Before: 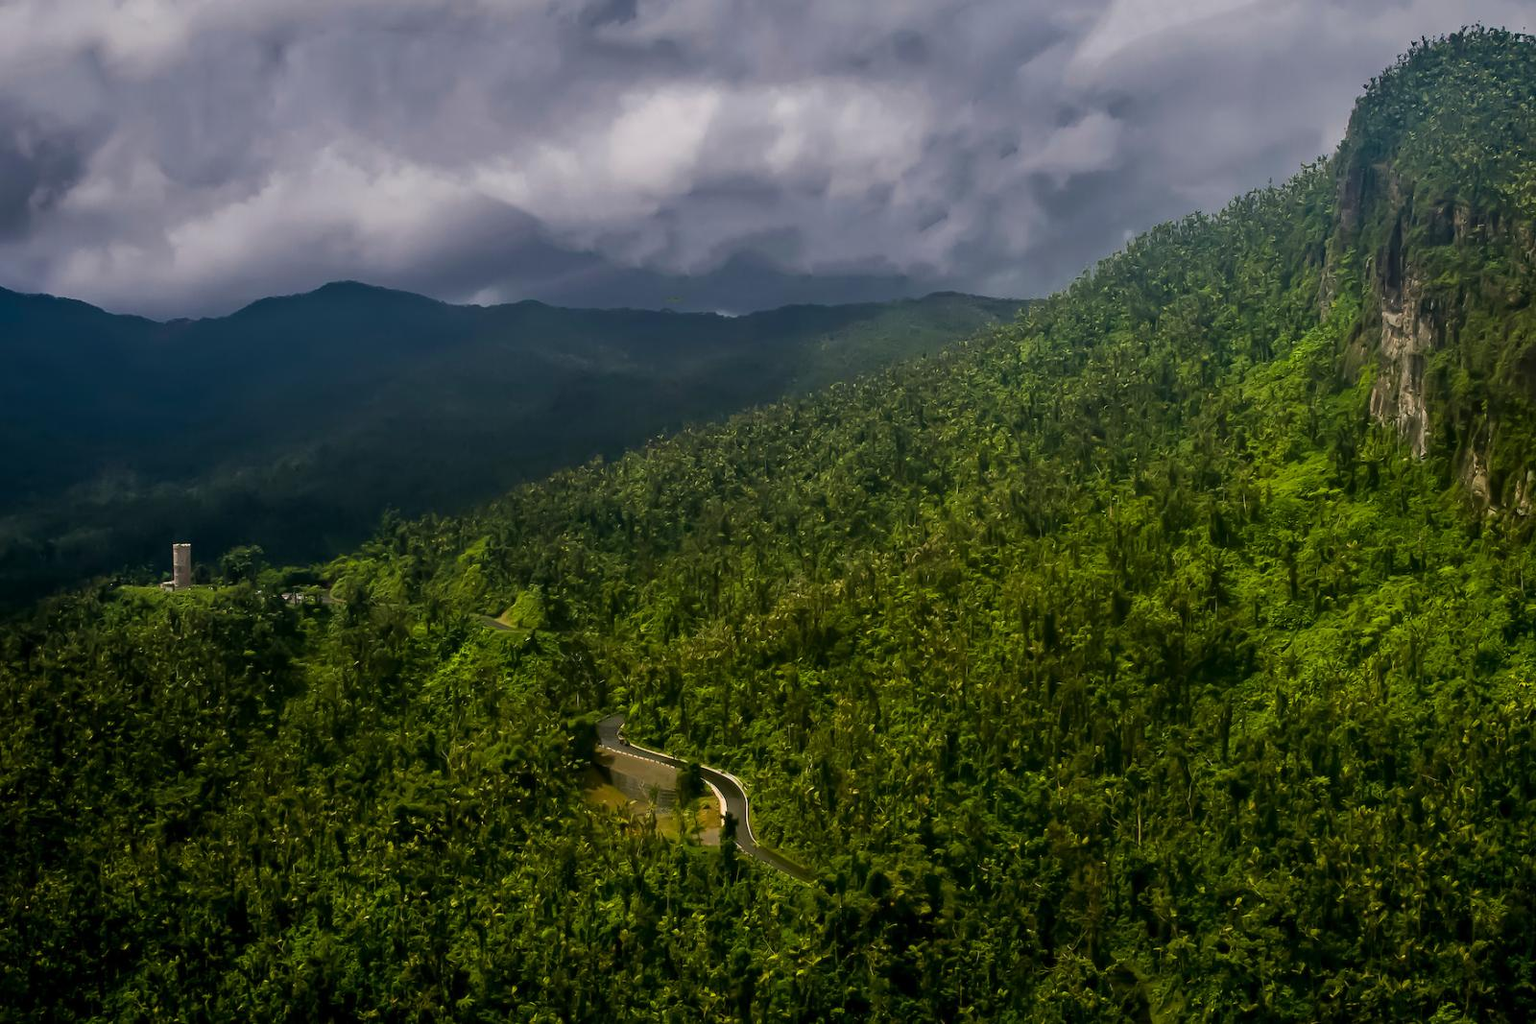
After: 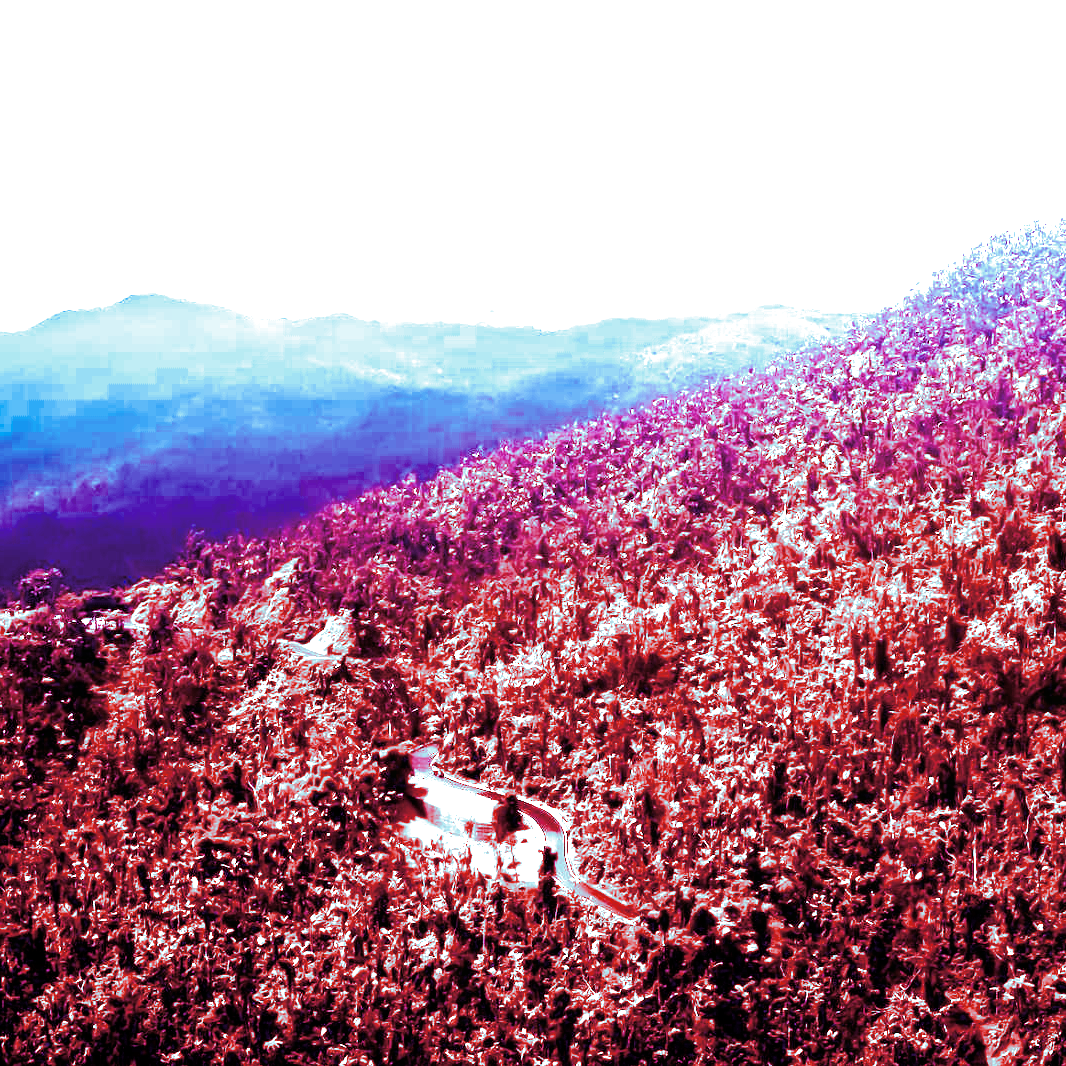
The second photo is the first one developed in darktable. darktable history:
white balance: red 8, blue 8
exposure: exposure -2.002 EV, compensate highlight preservation false
crop and rotate: left 13.342%, right 19.991%
split-toning: shadows › hue 327.6°, highlights › hue 198°, highlights › saturation 0.55, balance -21.25, compress 0%
